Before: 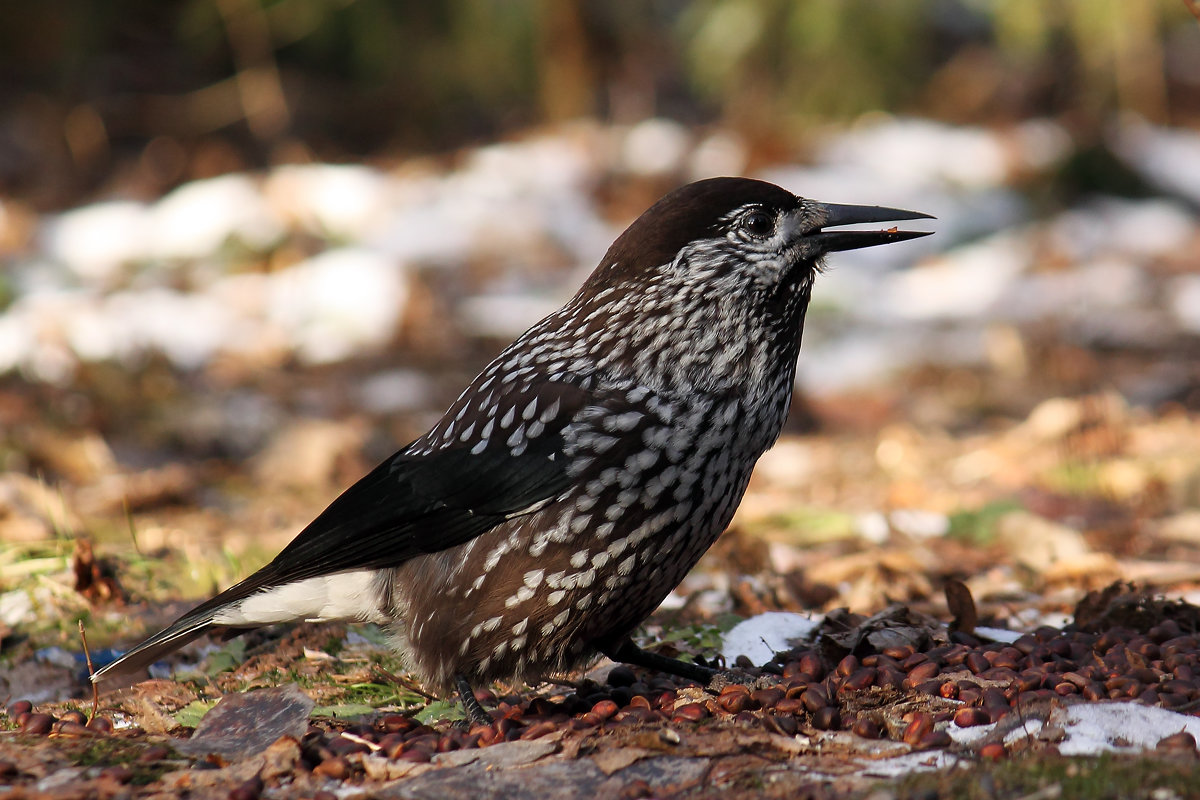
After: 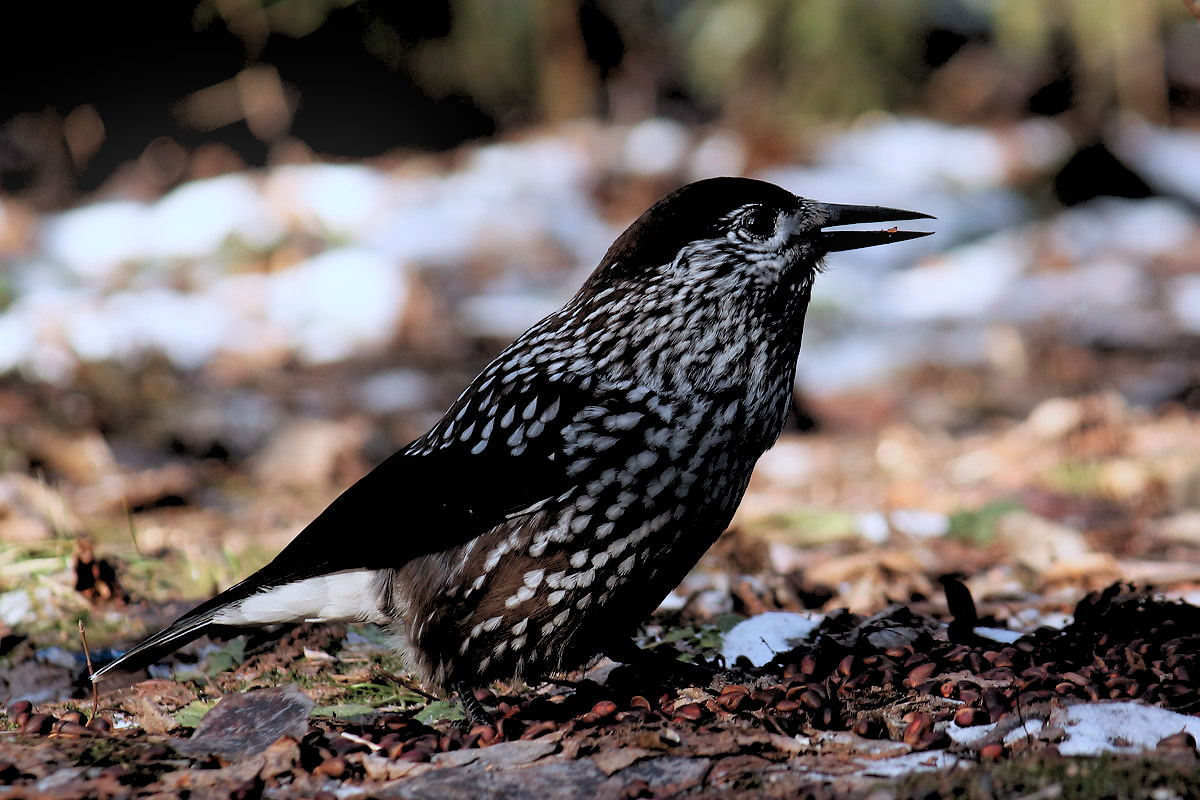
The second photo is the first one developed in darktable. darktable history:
color correction: highlights a* -2.24, highlights b* -18.1
bloom: size 15%, threshold 97%, strength 7%
exposure: black level correction -0.015, exposure -0.125 EV
rgb levels: levels [[0.029, 0.461, 0.922], [0, 0.5, 1], [0, 0.5, 1]]
